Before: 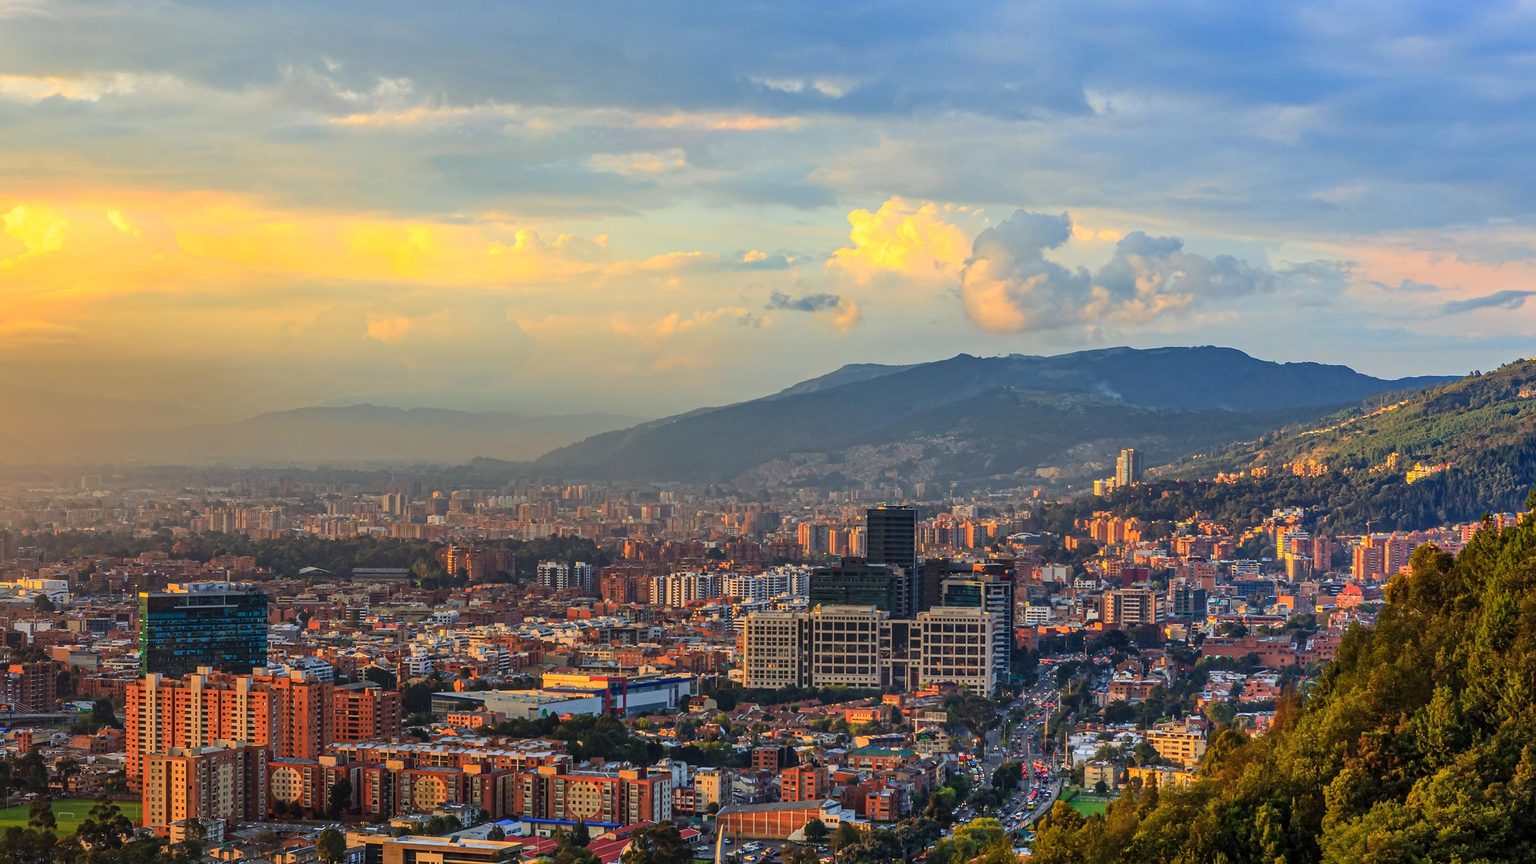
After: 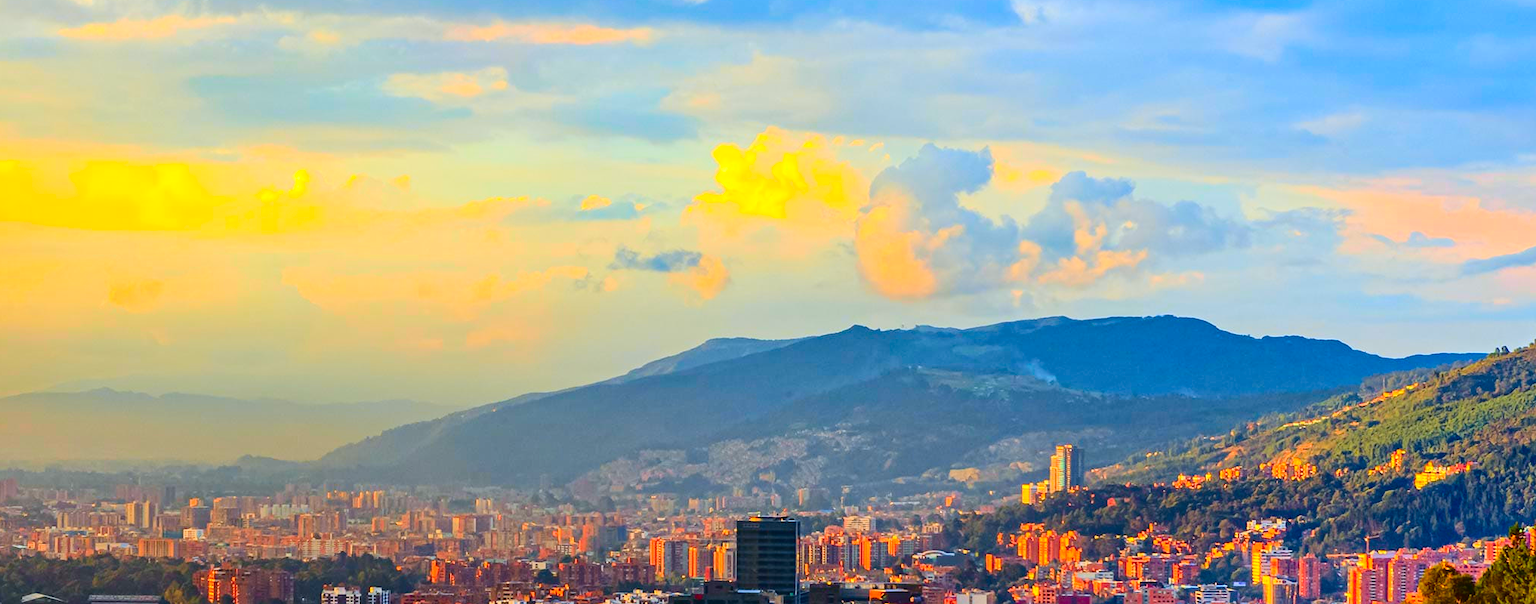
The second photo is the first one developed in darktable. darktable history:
crop: left 18.38%, top 11.092%, right 2.134%, bottom 33.217%
color balance rgb: perceptual saturation grading › global saturation 25%, perceptual brilliance grading › mid-tones 10%, perceptual brilliance grading › shadows 15%, global vibrance 20%
tone curve: curves: ch0 [(0.001, 0.034) (0.115, 0.093) (0.251, 0.232) (0.382, 0.397) (0.652, 0.719) (0.802, 0.876) (1, 0.998)]; ch1 [(0, 0) (0.384, 0.324) (0.472, 0.466) (0.504, 0.5) (0.517, 0.533) (0.547, 0.564) (0.582, 0.628) (0.657, 0.727) (1, 1)]; ch2 [(0, 0) (0.278, 0.232) (0.5, 0.5) (0.531, 0.552) (0.61, 0.653) (1, 1)], color space Lab, independent channels, preserve colors none
